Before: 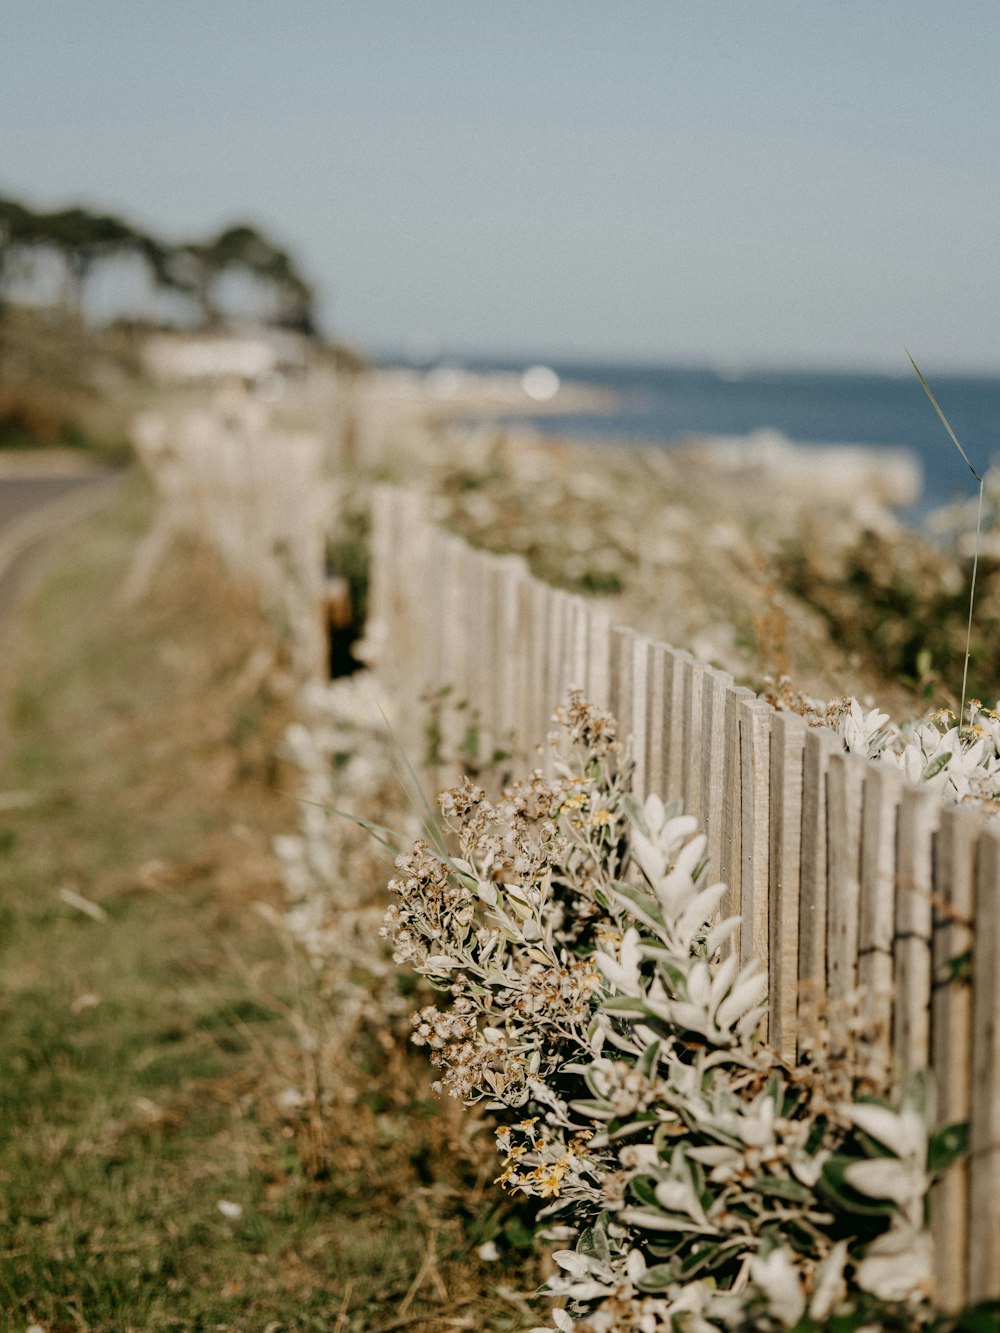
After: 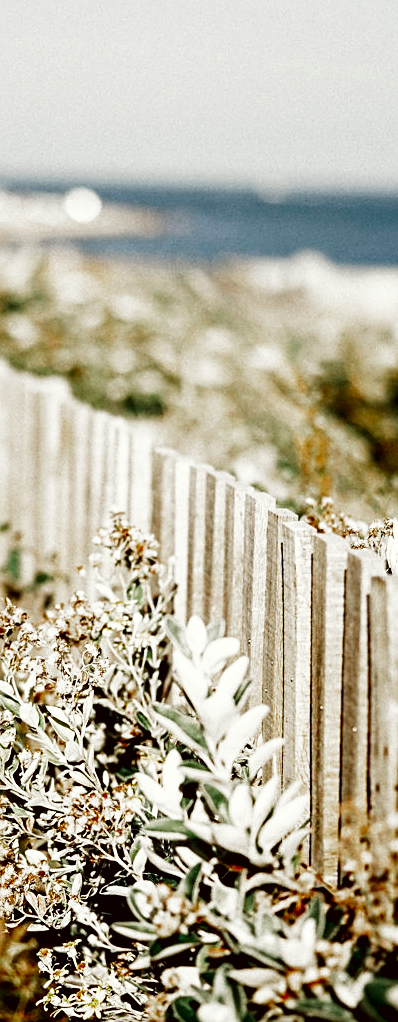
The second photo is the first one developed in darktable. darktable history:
filmic rgb: black relative exposure -6.4 EV, white relative exposure 2.42 EV, target white luminance 99.951%, hardness 5.25, latitude 0.888%, contrast 1.414, highlights saturation mix 3.28%, preserve chrominance no, color science v5 (2021)
sharpen: on, module defaults
color correction: highlights a* -1.11, highlights b* 4.53, shadows a* 3.62
crop: left 45.896%, top 13.406%, right 14.221%, bottom 9.883%
exposure: black level correction -0.002, exposure 0.542 EV, compensate highlight preservation false
color zones: curves: ch0 [(0, 0.466) (0.128, 0.466) (0.25, 0.5) (0.375, 0.456) (0.5, 0.5) (0.625, 0.5) (0.737, 0.652) (0.875, 0.5)]; ch1 [(0, 0.603) (0.125, 0.618) (0.261, 0.348) (0.372, 0.353) (0.497, 0.363) (0.611, 0.45) (0.731, 0.427) (0.875, 0.518) (0.998, 0.652)]; ch2 [(0, 0.559) (0.125, 0.451) (0.253, 0.564) (0.37, 0.578) (0.5, 0.466) (0.625, 0.471) (0.731, 0.471) (0.88, 0.485)], mix 21.4%
tone equalizer: on, module defaults
contrast brightness saturation: contrast 0.066, brightness -0.135, saturation 0.052
